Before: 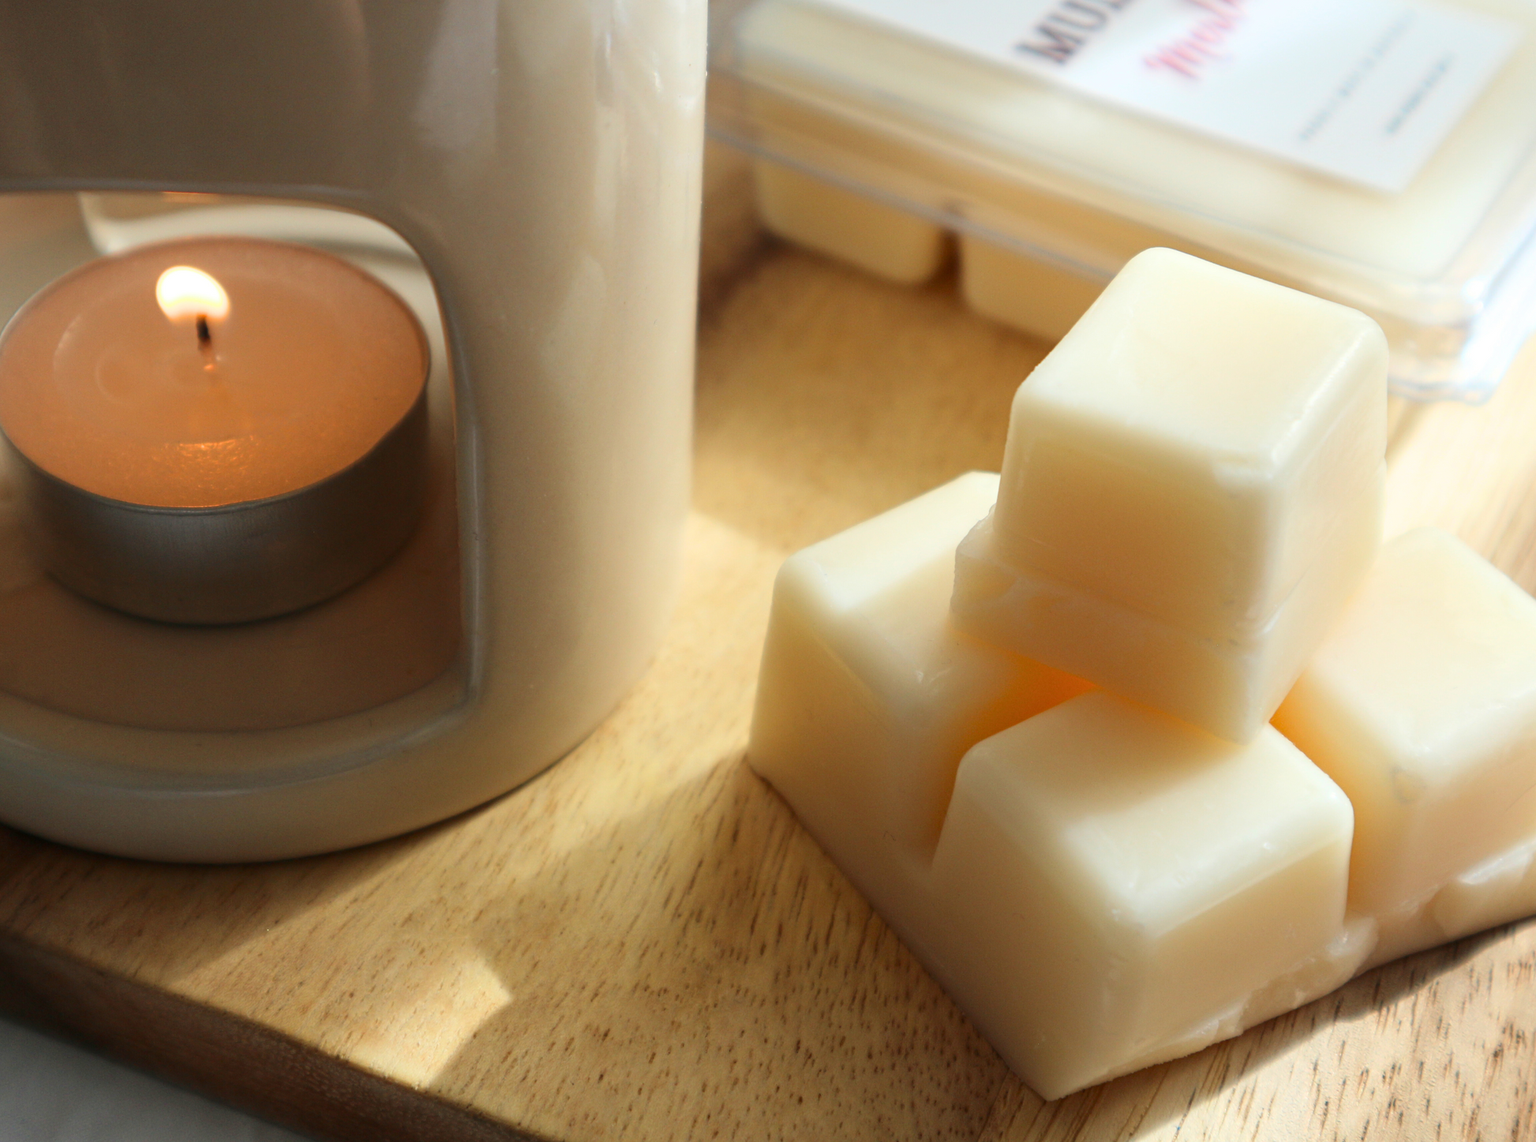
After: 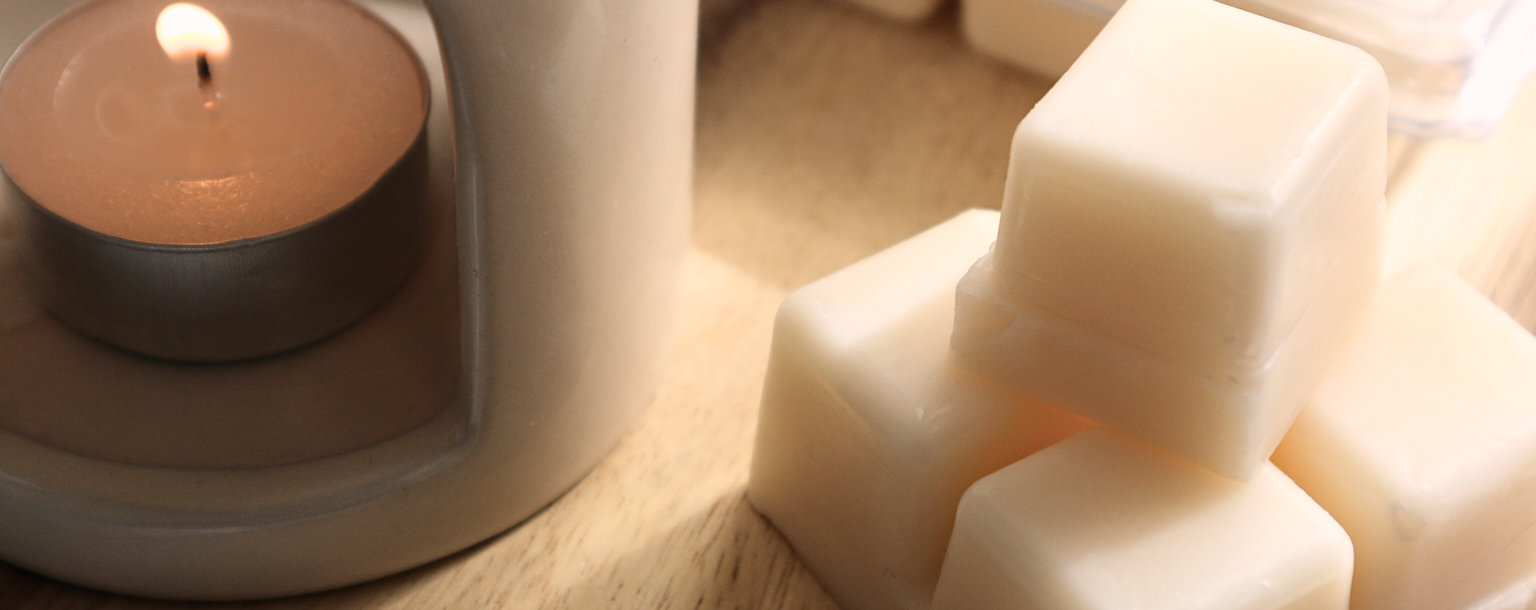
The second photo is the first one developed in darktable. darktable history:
color correction: highlights a* 7.34, highlights b* 4.37
tone equalizer: on, module defaults
contrast brightness saturation: contrast 0.1, saturation -0.36
crop and rotate: top 23.043%, bottom 23.437%
haze removal: strength 0.1, compatibility mode true, adaptive false
